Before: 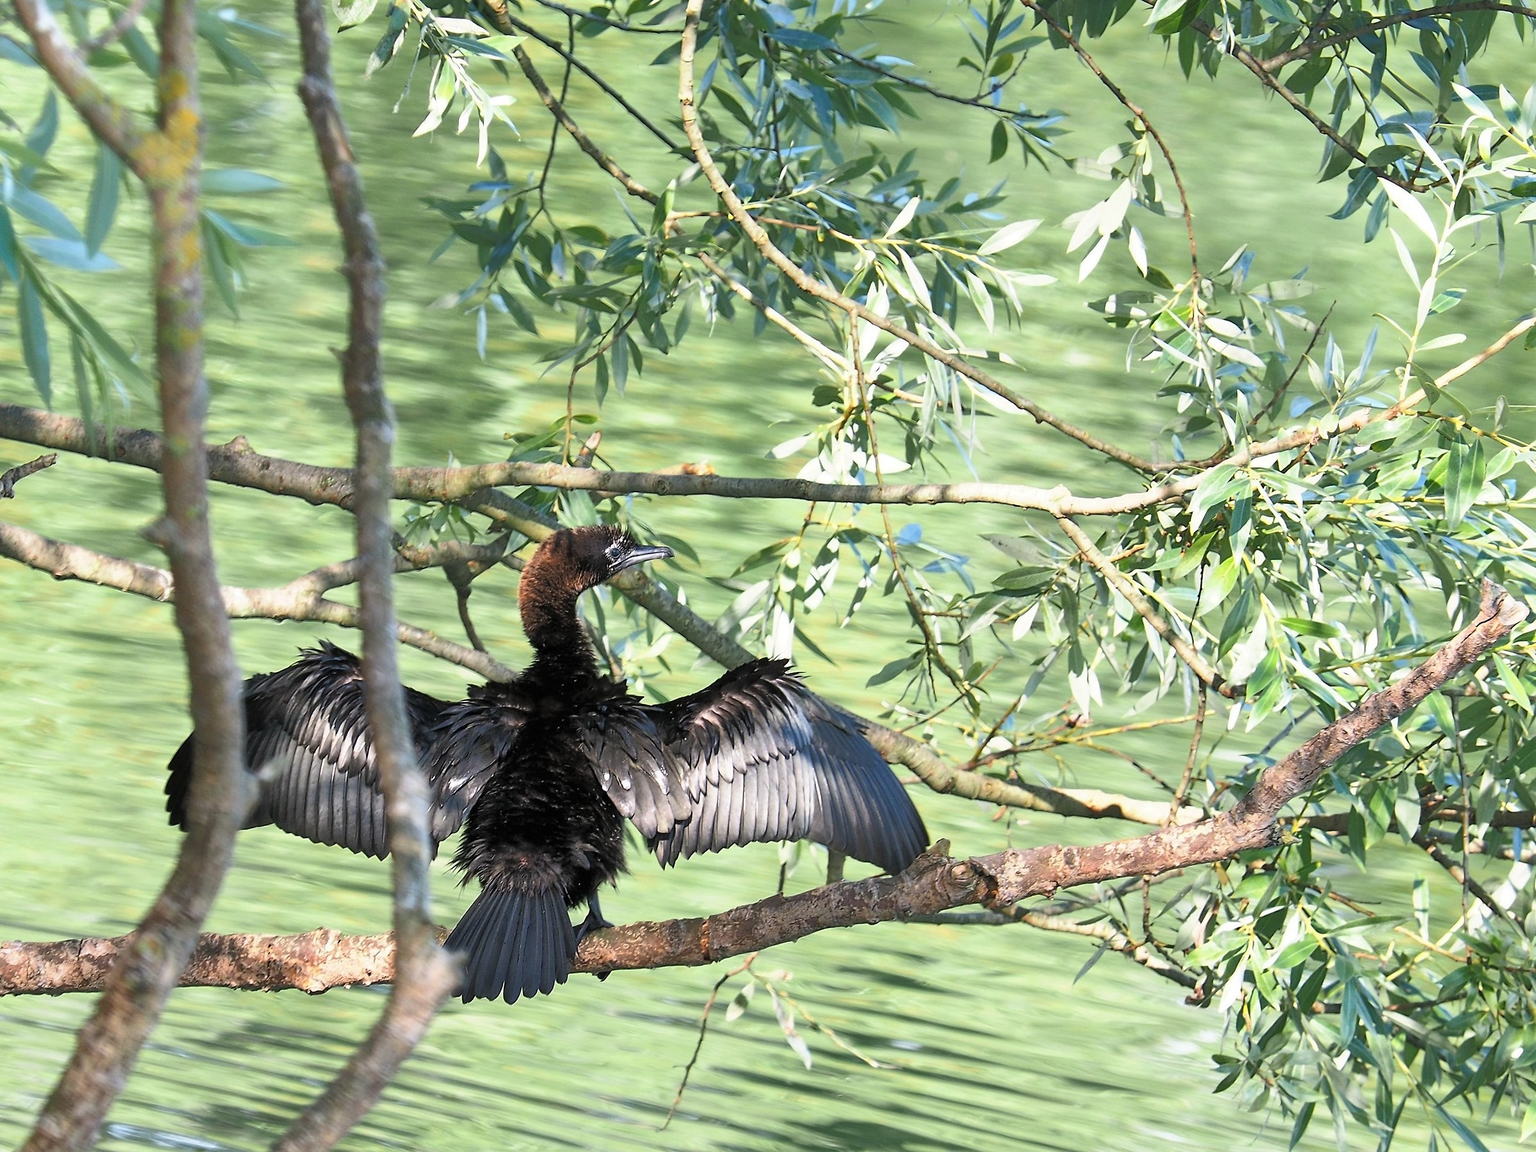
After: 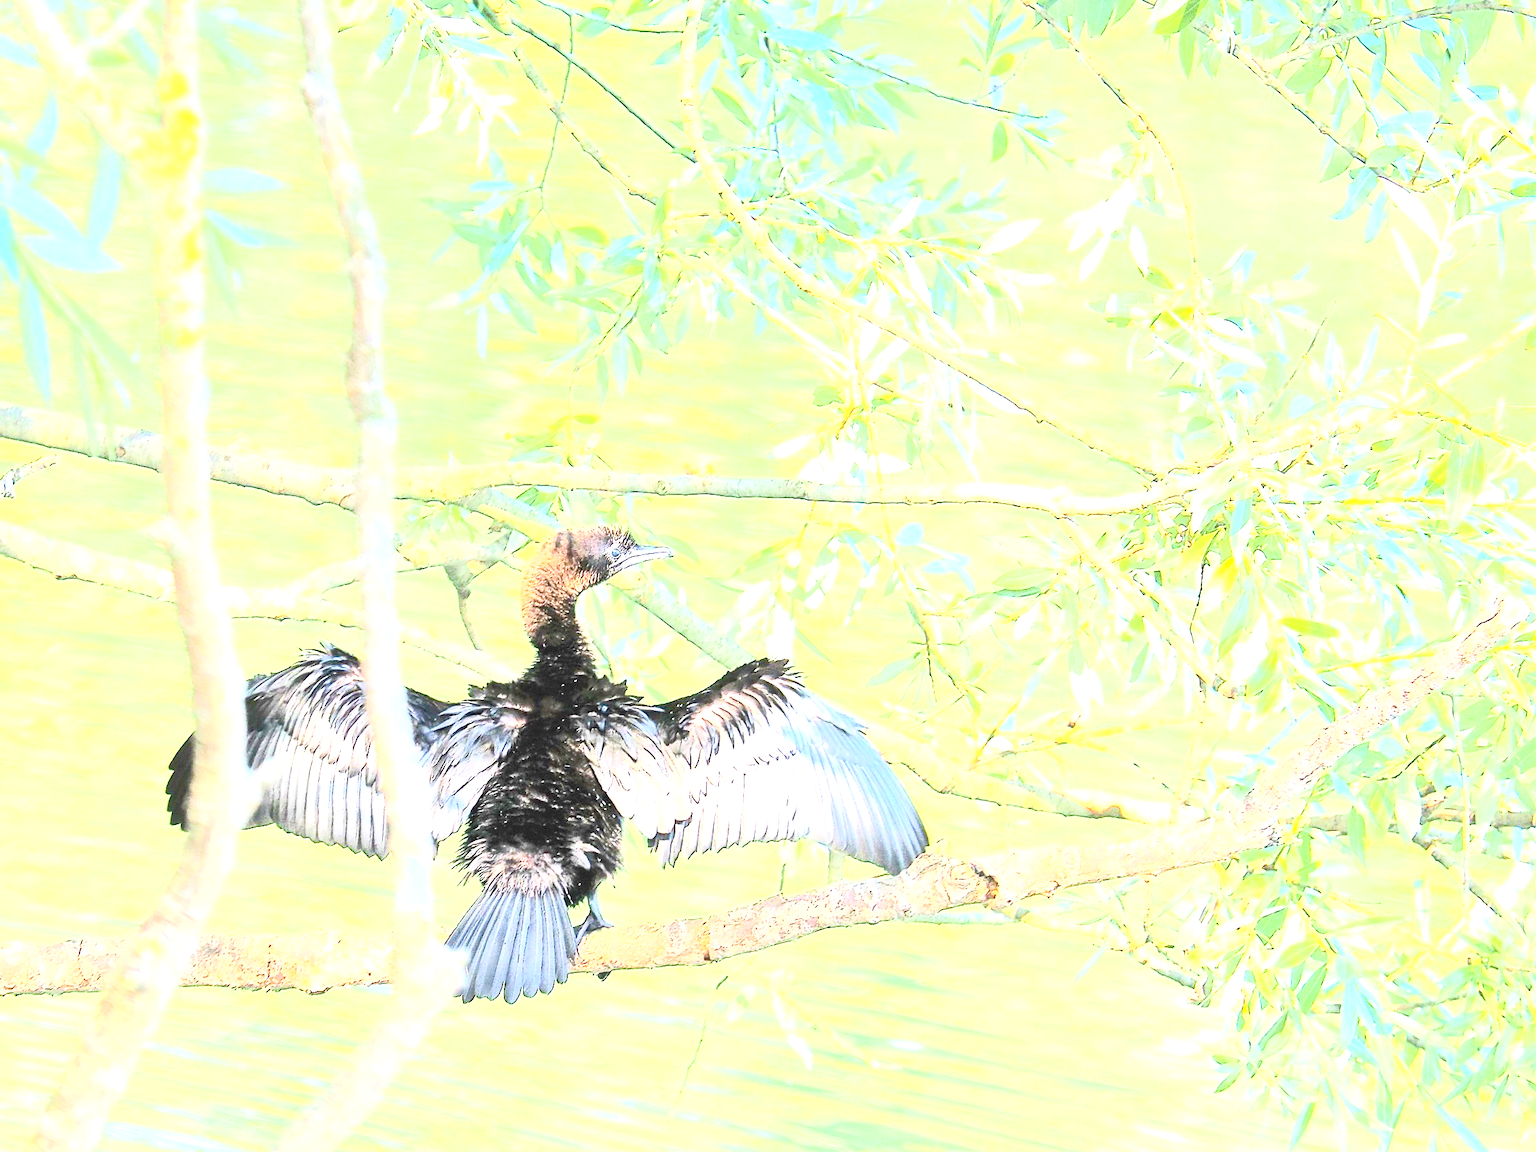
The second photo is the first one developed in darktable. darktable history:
exposure: exposure 1.071 EV, compensate highlight preservation false
velvia: strength 27.32%
local contrast: mode bilateral grid, contrast 21, coarseness 50, detail 119%, midtone range 0.2
color balance rgb: perceptual saturation grading › global saturation 36.429%, perceptual saturation grading › shadows 36.046%, global vibrance 9.909%
levels: levels [0, 0.397, 0.955]
contrast brightness saturation: contrast 0.436, brightness 0.557, saturation -0.209
tone equalizer: -7 EV 0.163 EV, -6 EV 0.576 EV, -5 EV 1.17 EV, -4 EV 1.31 EV, -3 EV 1.18 EV, -2 EV 0.6 EV, -1 EV 0.147 EV, edges refinement/feathering 500, mask exposure compensation -1.57 EV, preserve details no
